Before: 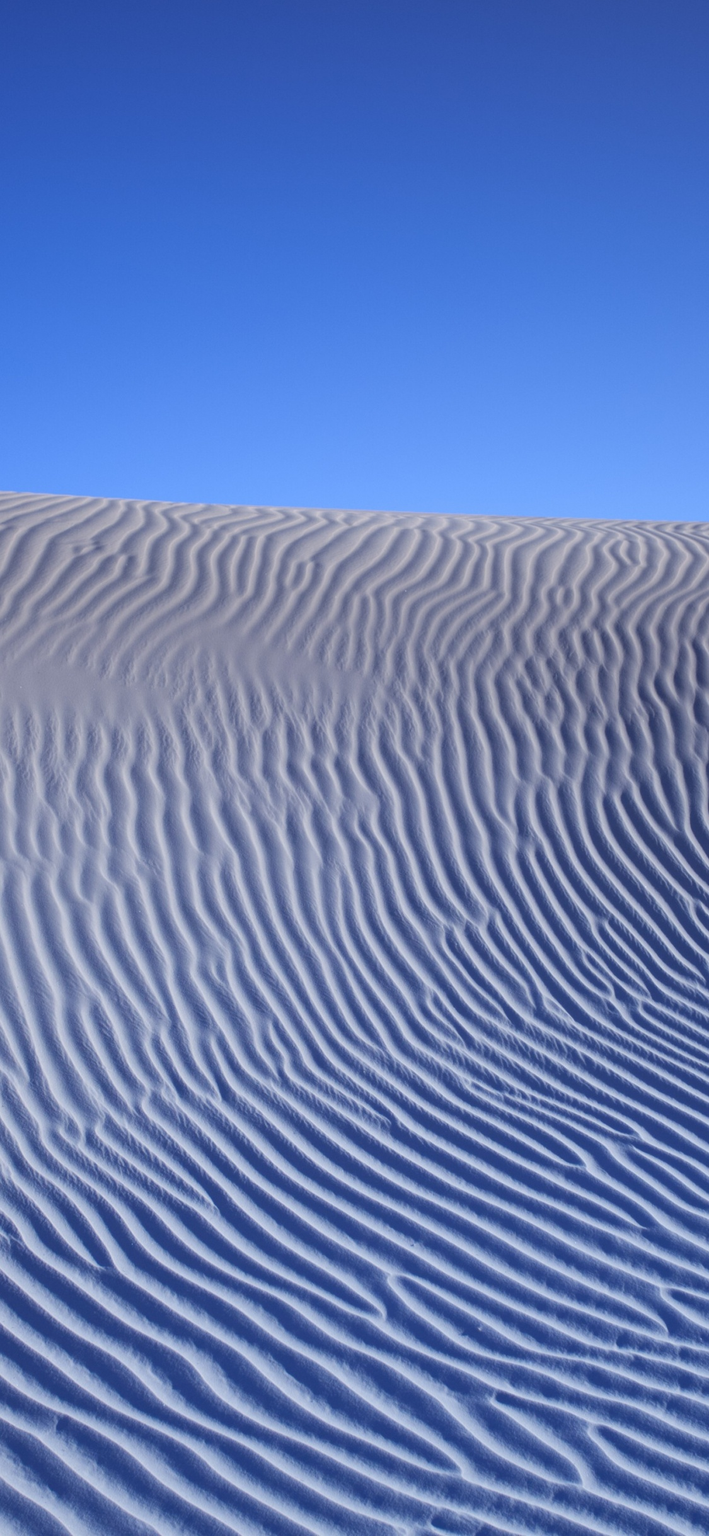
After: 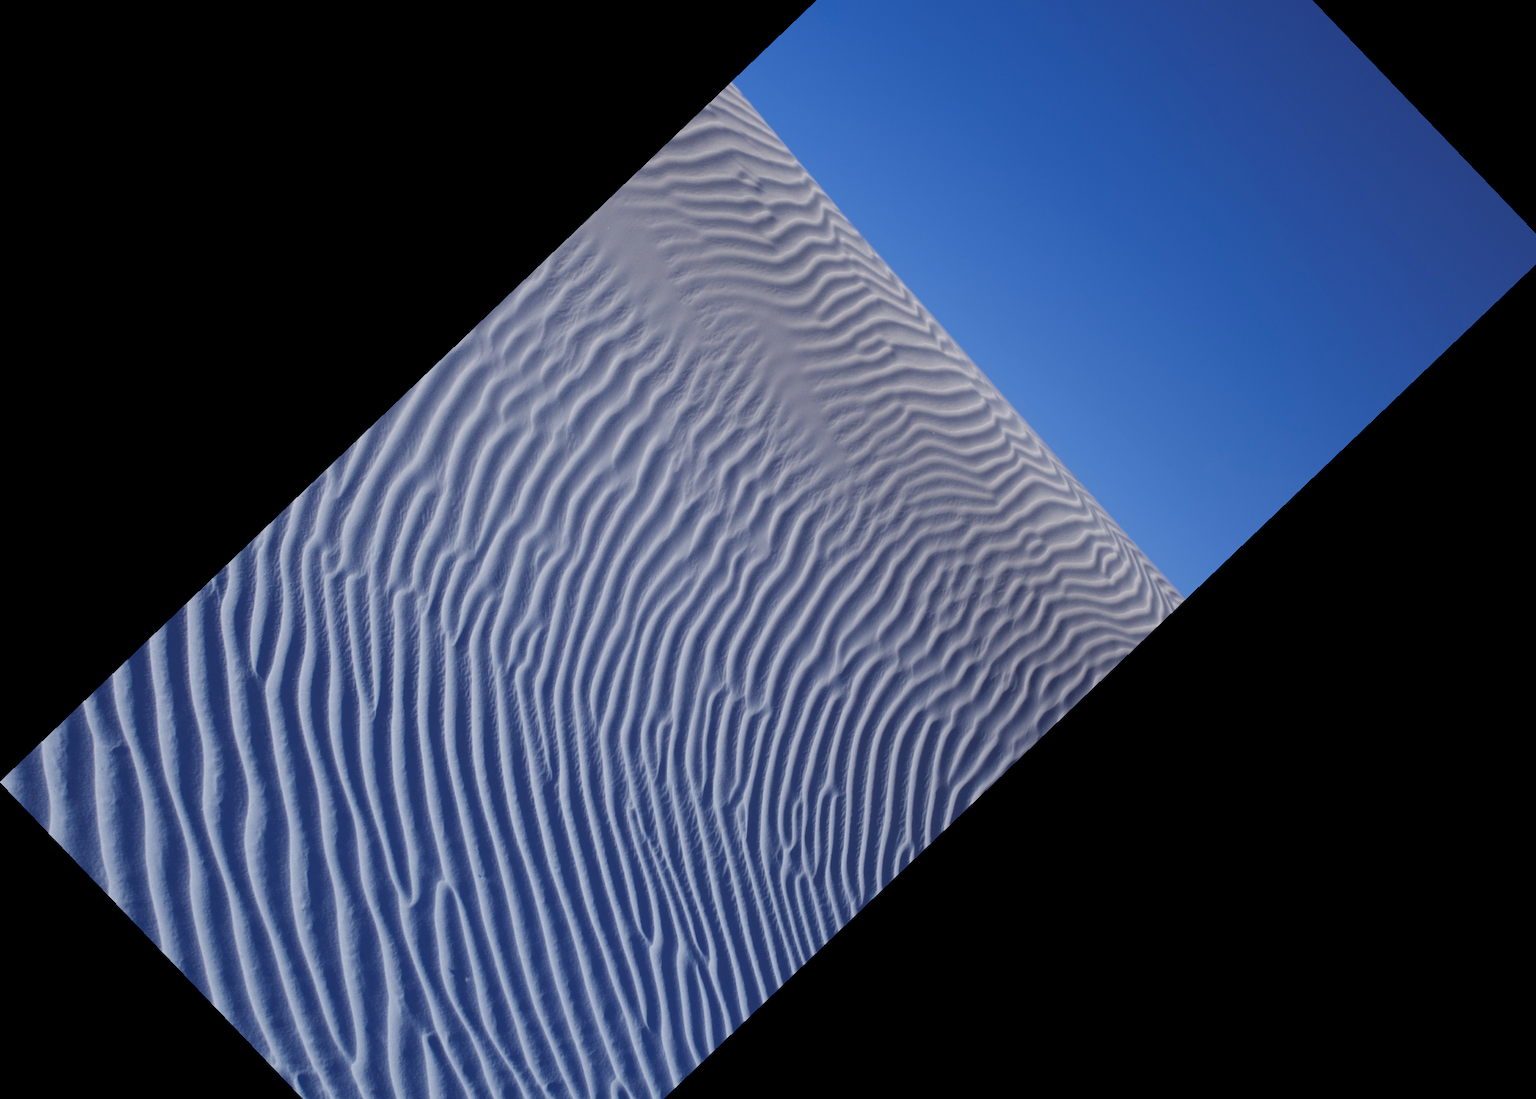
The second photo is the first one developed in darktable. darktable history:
crop and rotate: angle -46.26°, top 16.234%, right 0.912%, bottom 11.704%
color zones: curves: ch0 [(0, 0.5) (0.125, 0.4) (0.25, 0.5) (0.375, 0.4) (0.5, 0.4) (0.625, 0.35) (0.75, 0.35) (0.875, 0.5)]; ch1 [(0, 0.35) (0.125, 0.45) (0.25, 0.35) (0.375, 0.35) (0.5, 0.35) (0.625, 0.35) (0.75, 0.45) (0.875, 0.35)]; ch2 [(0, 0.6) (0.125, 0.5) (0.25, 0.5) (0.375, 0.6) (0.5, 0.6) (0.625, 0.5) (0.75, 0.5) (0.875, 0.5)]
